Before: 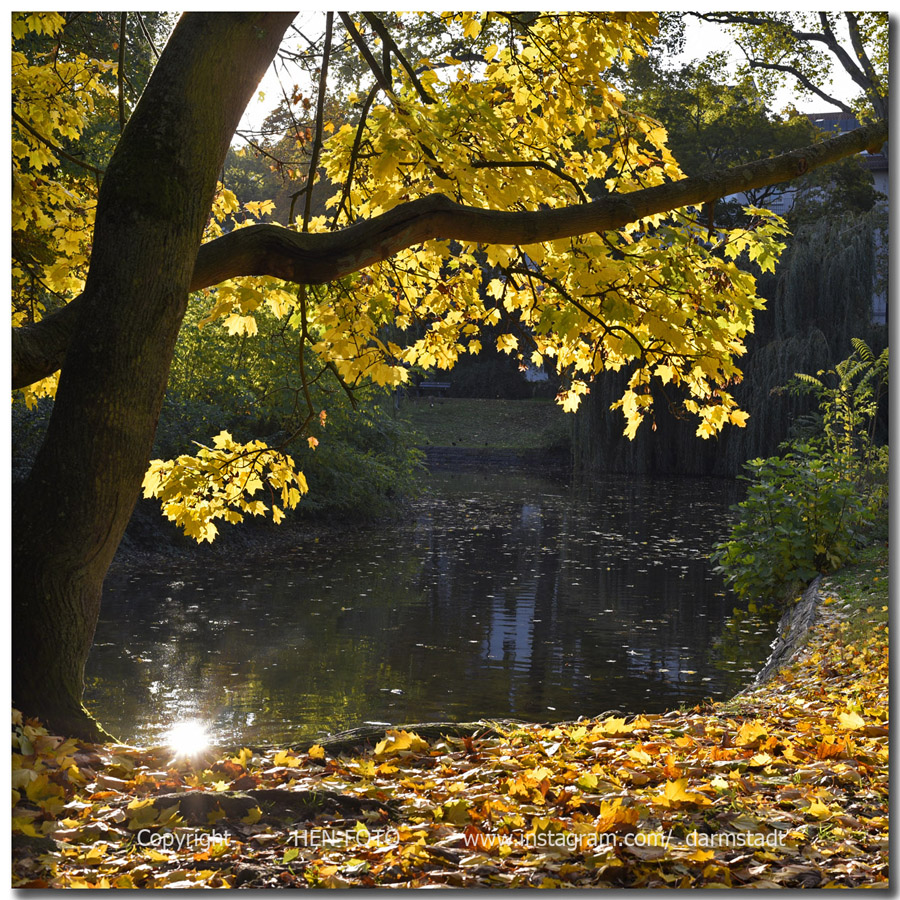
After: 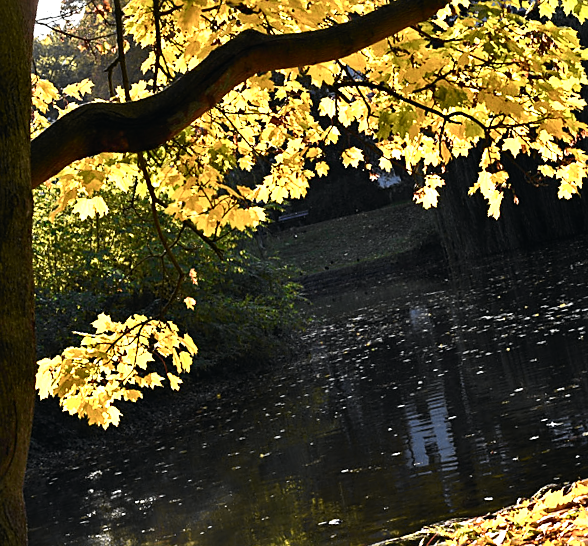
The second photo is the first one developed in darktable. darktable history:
rotate and perspective: rotation -14.8°, crop left 0.1, crop right 0.903, crop top 0.25, crop bottom 0.748
tone curve: curves: ch0 [(0, 0.009) (0.037, 0.035) (0.131, 0.126) (0.275, 0.28) (0.476, 0.514) (0.617, 0.667) (0.704, 0.759) (0.813, 0.863) (0.911, 0.931) (0.997, 1)]; ch1 [(0, 0) (0.318, 0.271) (0.444, 0.438) (0.493, 0.496) (0.508, 0.5) (0.534, 0.535) (0.57, 0.582) (0.65, 0.664) (0.746, 0.764) (1, 1)]; ch2 [(0, 0) (0.246, 0.24) (0.36, 0.381) (0.415, 0.434) (0.476, 0.492) (0.502, 0.499) (0.522, 0.518) (0.533, 0.534) (0.586, 0.598) (0.634, 0.643) (0.706, 0.717) (0.853, 0.83) (1, 0.951)], color space Lab, independent channels, preserve colors none
tone equalizer: -8 EV -0.75 EV, -7 EV -0.7 EV, -6 EV -0.6 EV, -5 EV -0.4 EV, -3 EV 0.4 EV, -2 EV 0.6 EV, -1 EV 0.7 EV, +0 EV 0.75 EV, edges refinement/feathering 500, mask exposure compensation -1.57 EV, preserve details no
crop and rotate: left 13.342%, right 19.991%
color zones: curves: ch0 [(0, 0.558) (0.143, 0.559) (0.286, 0.529) (0.429, 0.505) (0.571, 0.5) (0.714, 0.5) (0.857, 0.5) (1, 0.558)]; ch1 [(0, 0.469) (0.01, 0.469) (0.12, 0.446) (0.248, 0.469) (0.5, 0.5) (0.748, 0.5) (0.99, 0.469) (1, 0.469)]
sharpen: radius 1.864, amount 0.398, threshold 1.271
